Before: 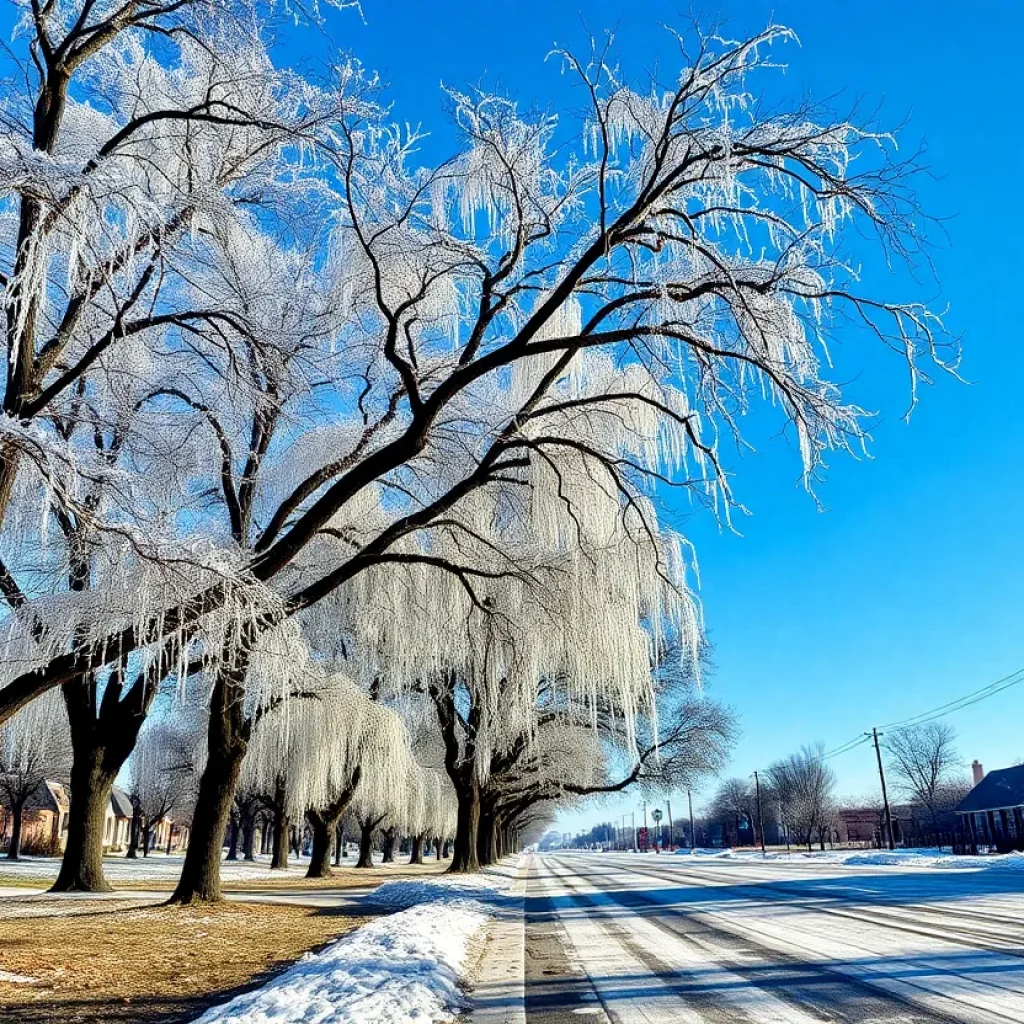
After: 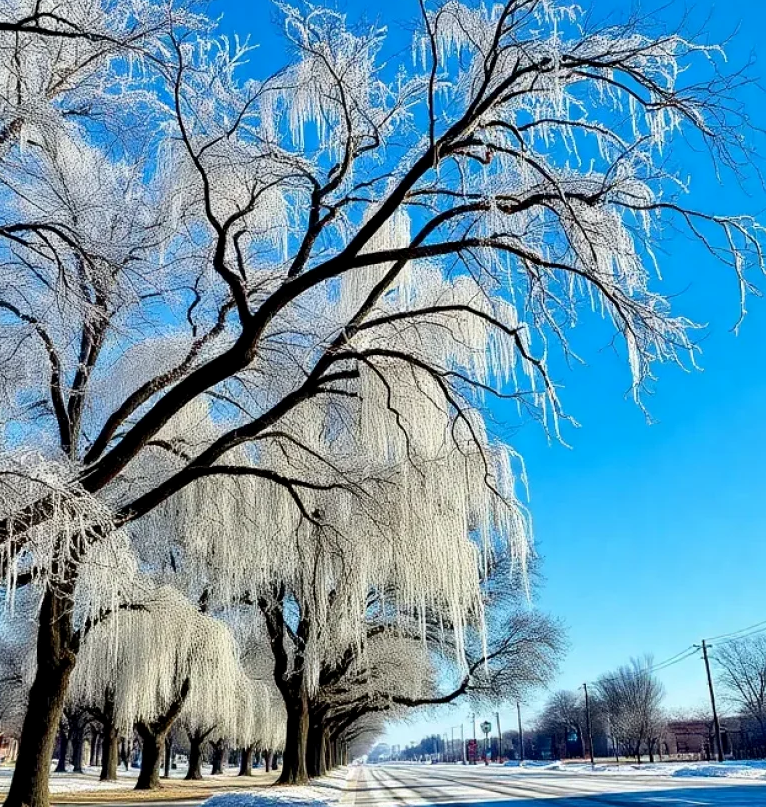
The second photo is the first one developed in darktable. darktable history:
crop: left 16.768%, top 8.653%, right 8.362%, bottom 12.485%
exposure: black level correction 0.002, compensate highlight preservation false
